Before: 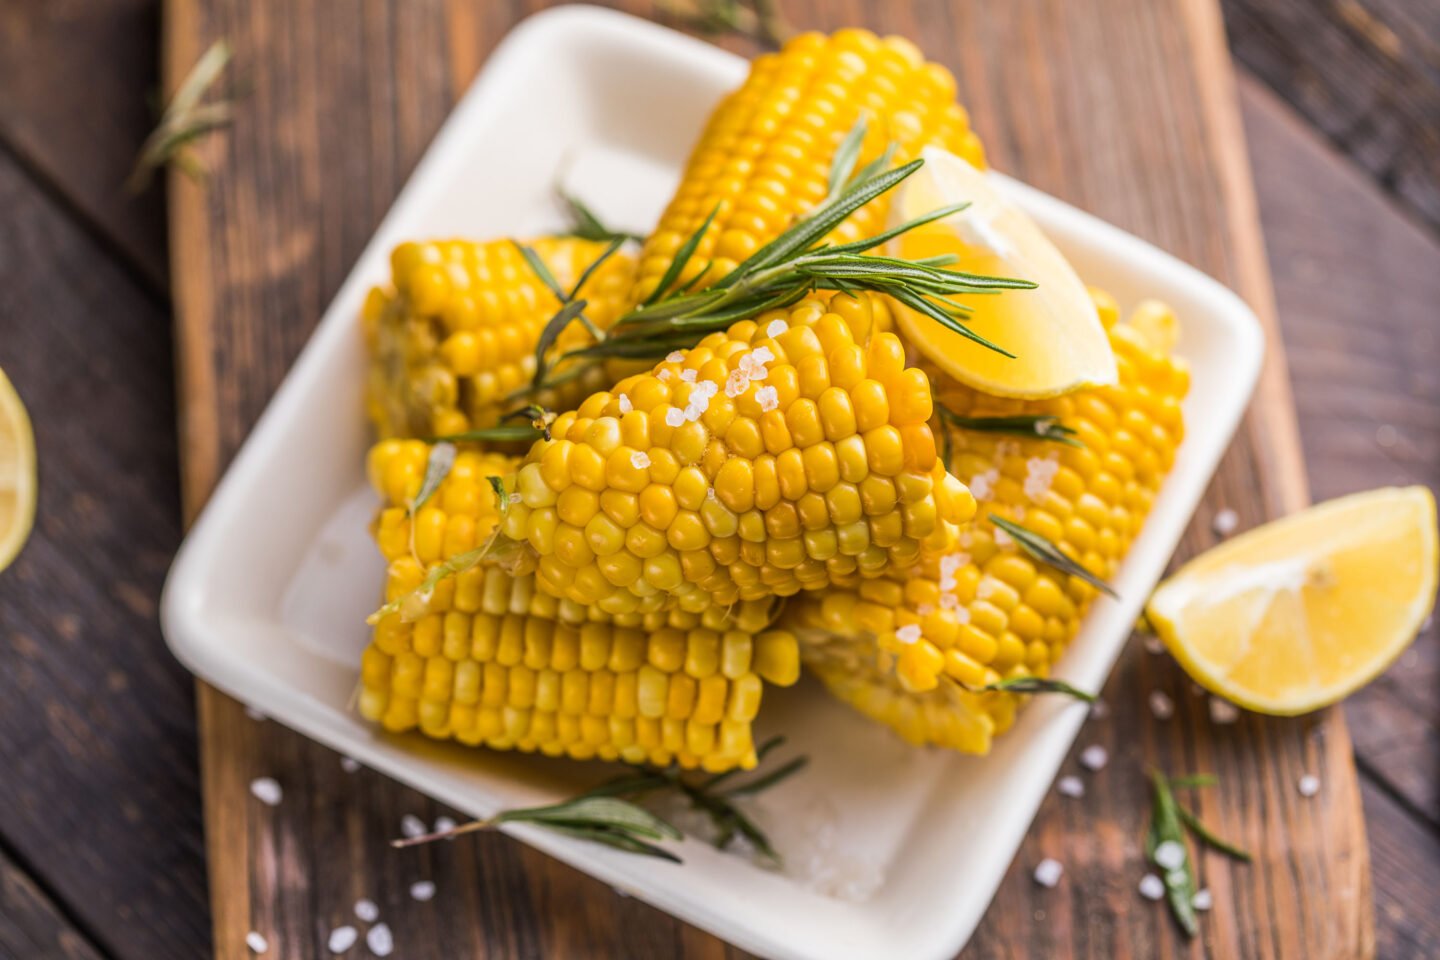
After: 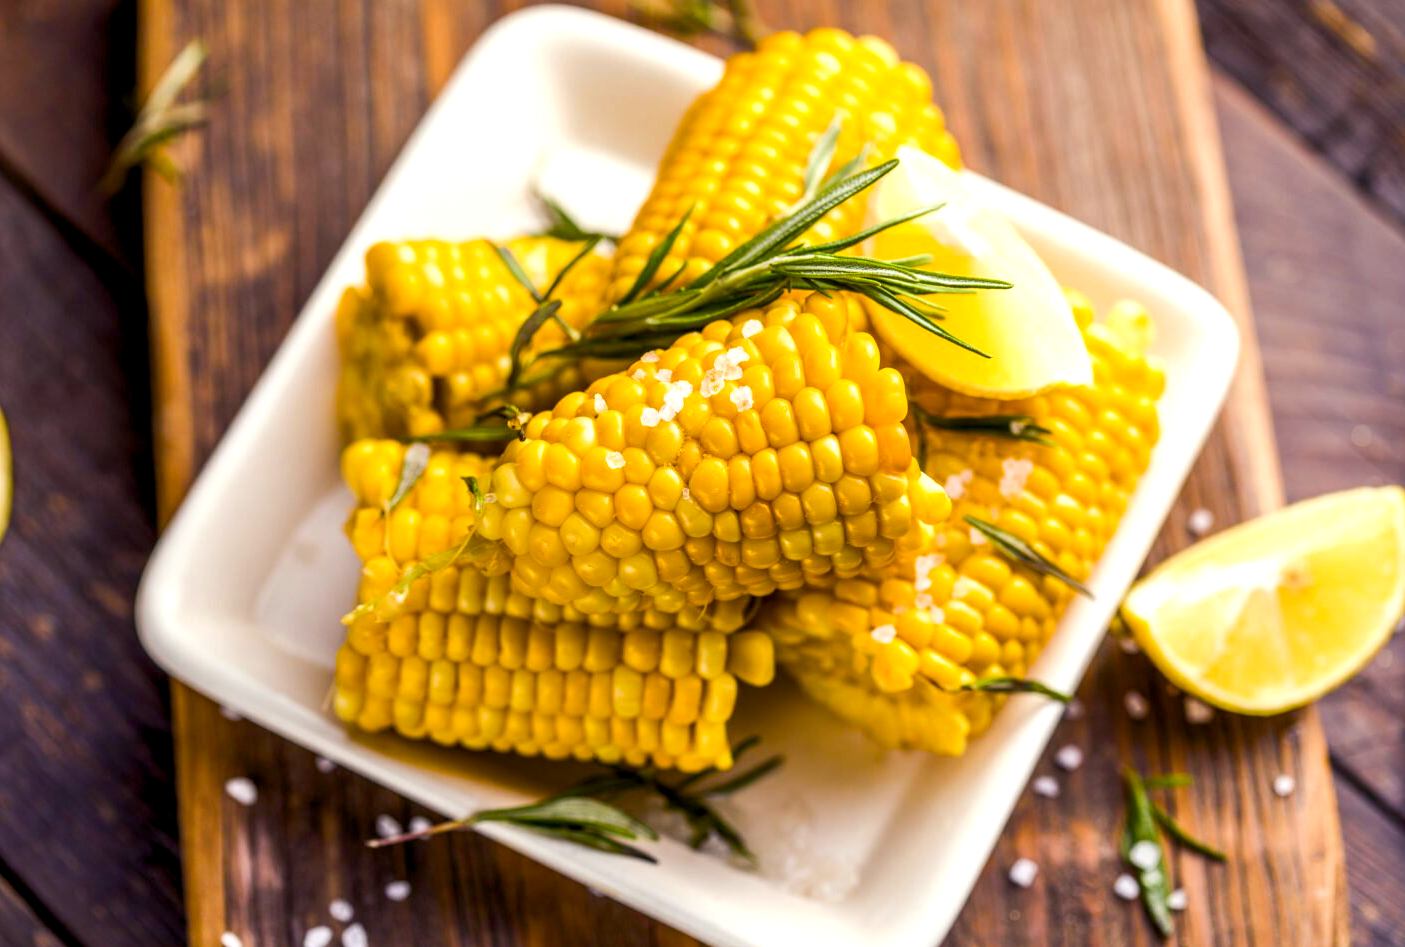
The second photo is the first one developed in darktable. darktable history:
color balance rgb: shadows lift › luminance -21.66%, shadows lift › chroma 6.57%, shadows lift › hue 270°, power › chroma 0.68%, power › hue 60°, highlights gain › luminance 6.08%, highlights gain › chroma 1.33%, highlights gain › hue 90°, global offset › luminance -0.87%, perceptual saturation grading › global saturation 26.86%, perceptual saturation grading › highlights -28.39%, perceptual saturation grading › mid-tones 15.22%, perceptual saturation grading › shadows 33.98%, perceptual brilliance grading › highlights 10%, perceptual brilliance grading › mid-tones 5%
crop and rotate: left 1.774%, right 0.633%, bottom 1.28%
